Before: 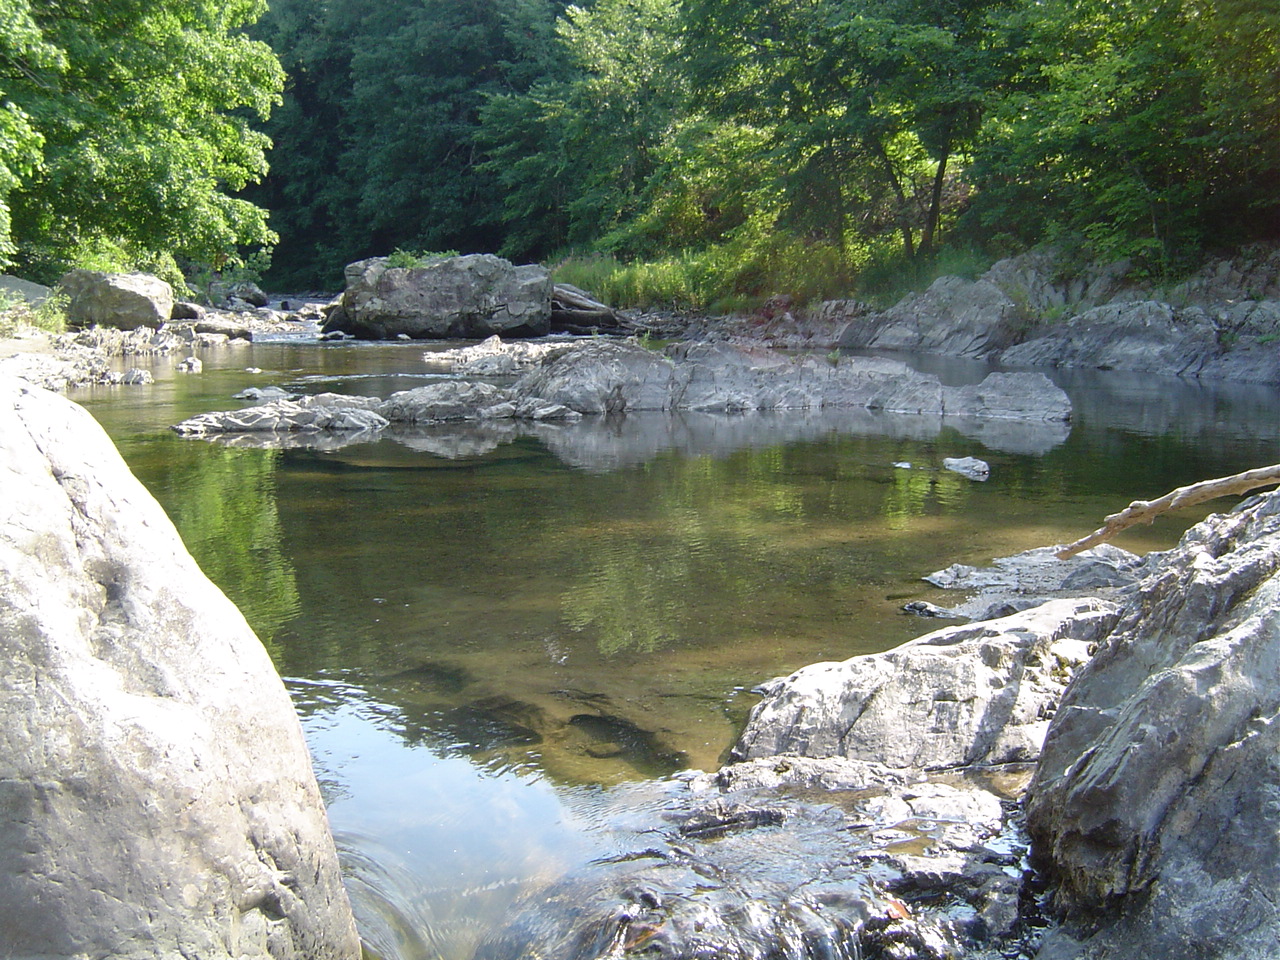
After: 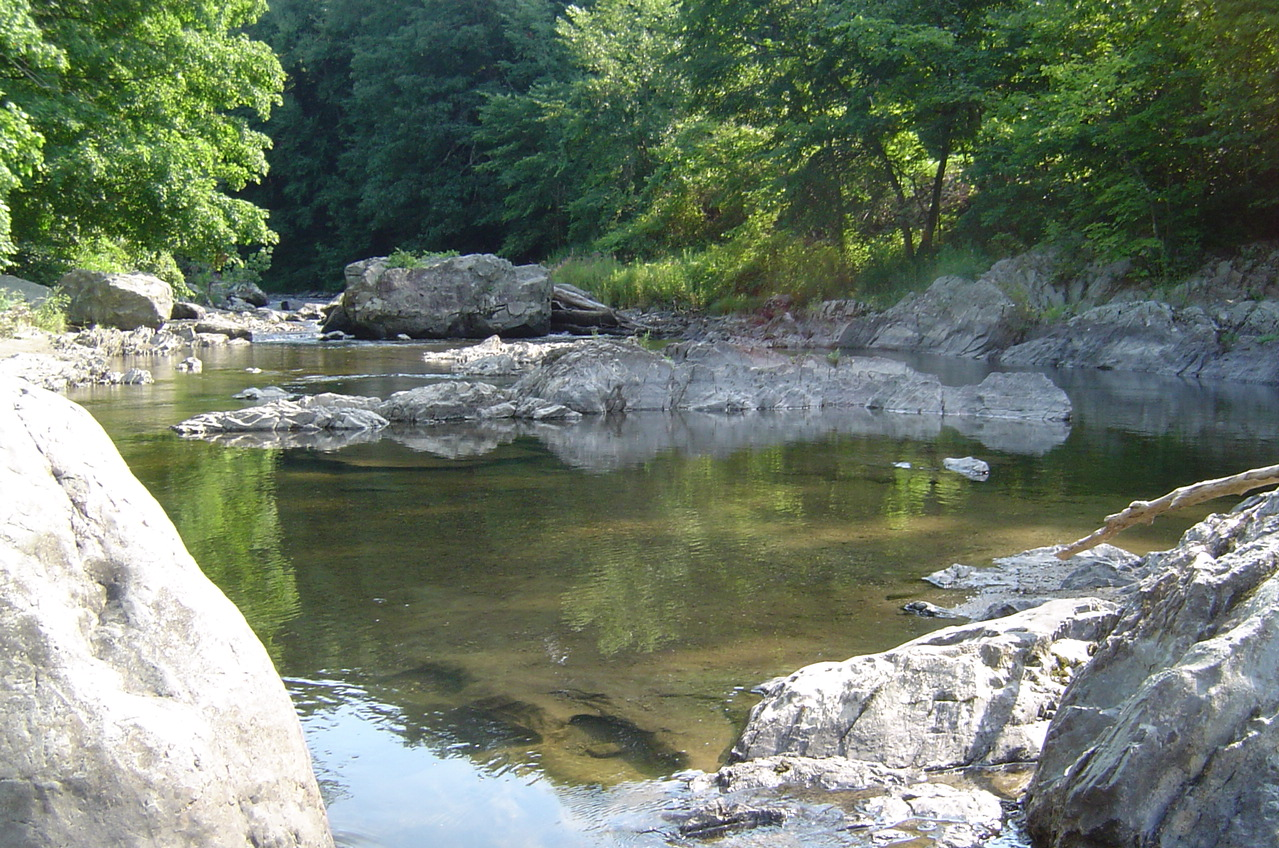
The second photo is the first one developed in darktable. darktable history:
crop and rotate: top 0%, bottom 11.584%
